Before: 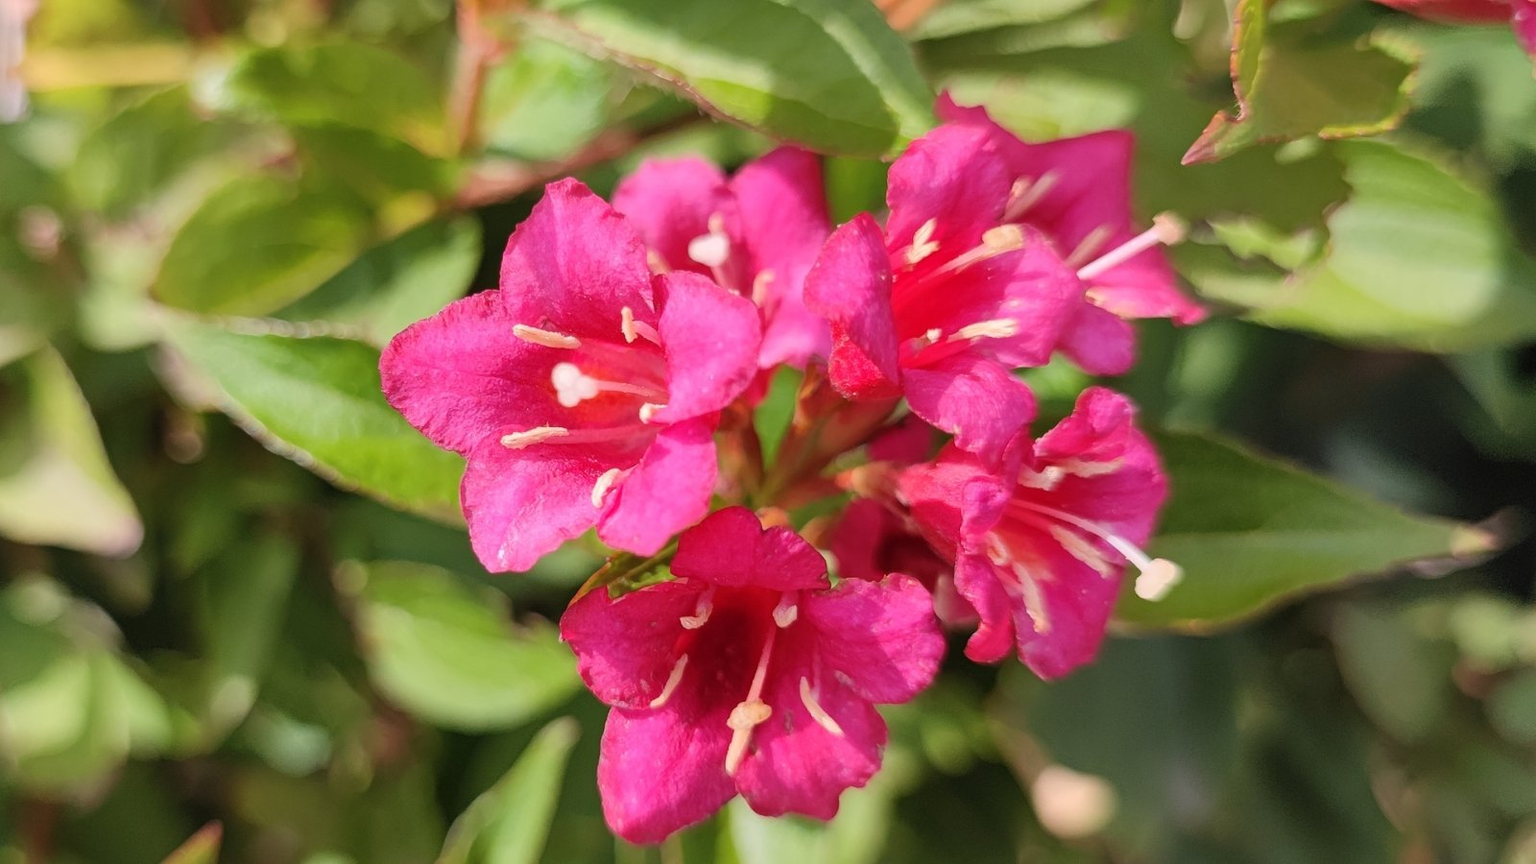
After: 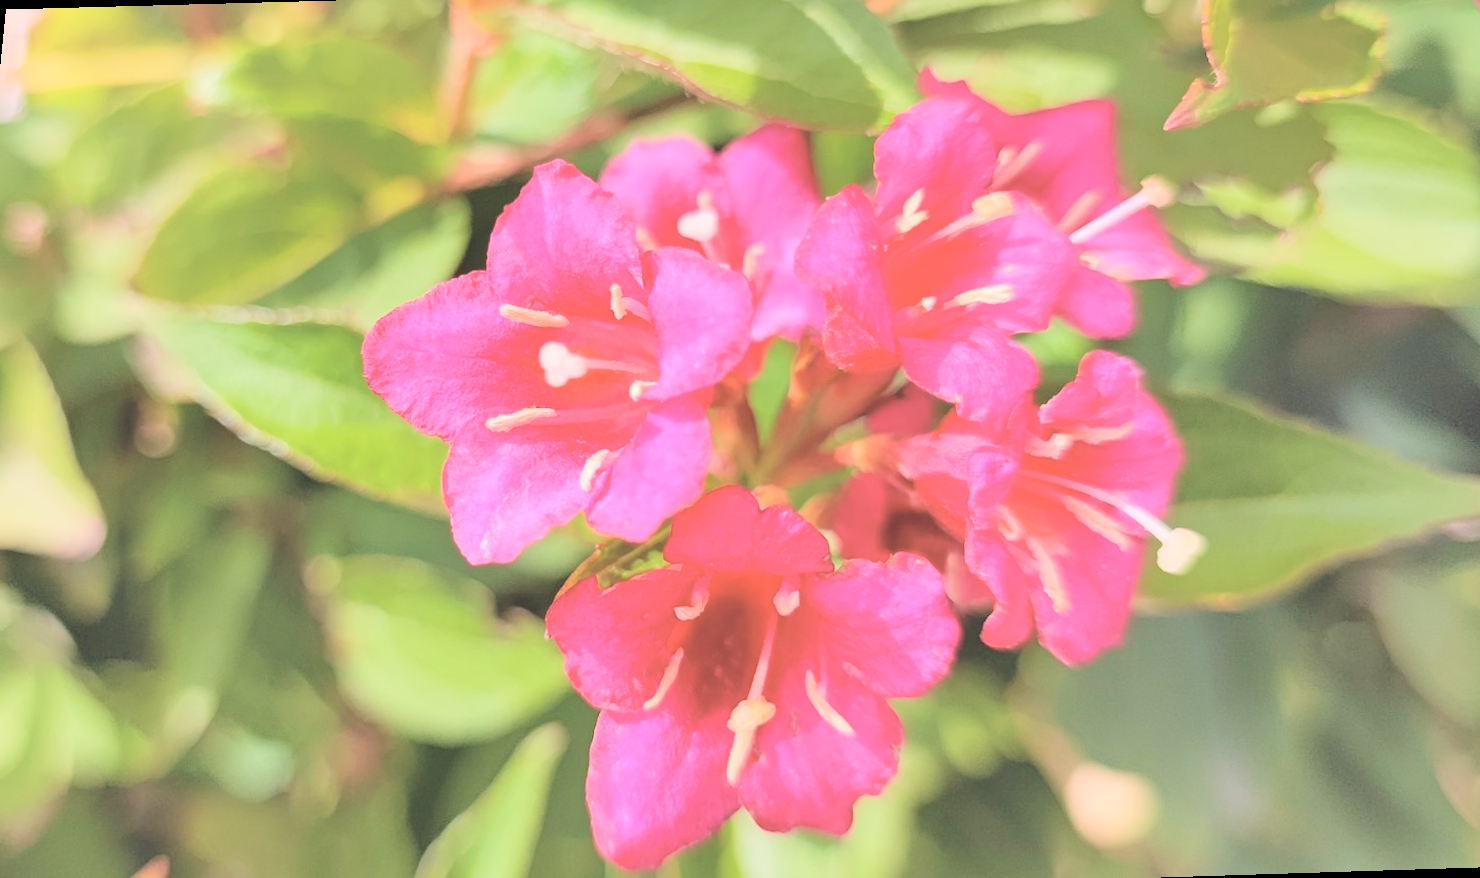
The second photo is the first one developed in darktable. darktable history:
shadows and highlights: highlights color adjustment 0%, low approximation 0.01, soften with gaussian
rotate and perspective: rotation -1.68°, lens shift (vertical) -0.146, crop left 0.049, crop right 0.912, crop top 0.032, crop bottom 0.96
contrast brightness saturation: brightness 1
velvia: strength 15%
